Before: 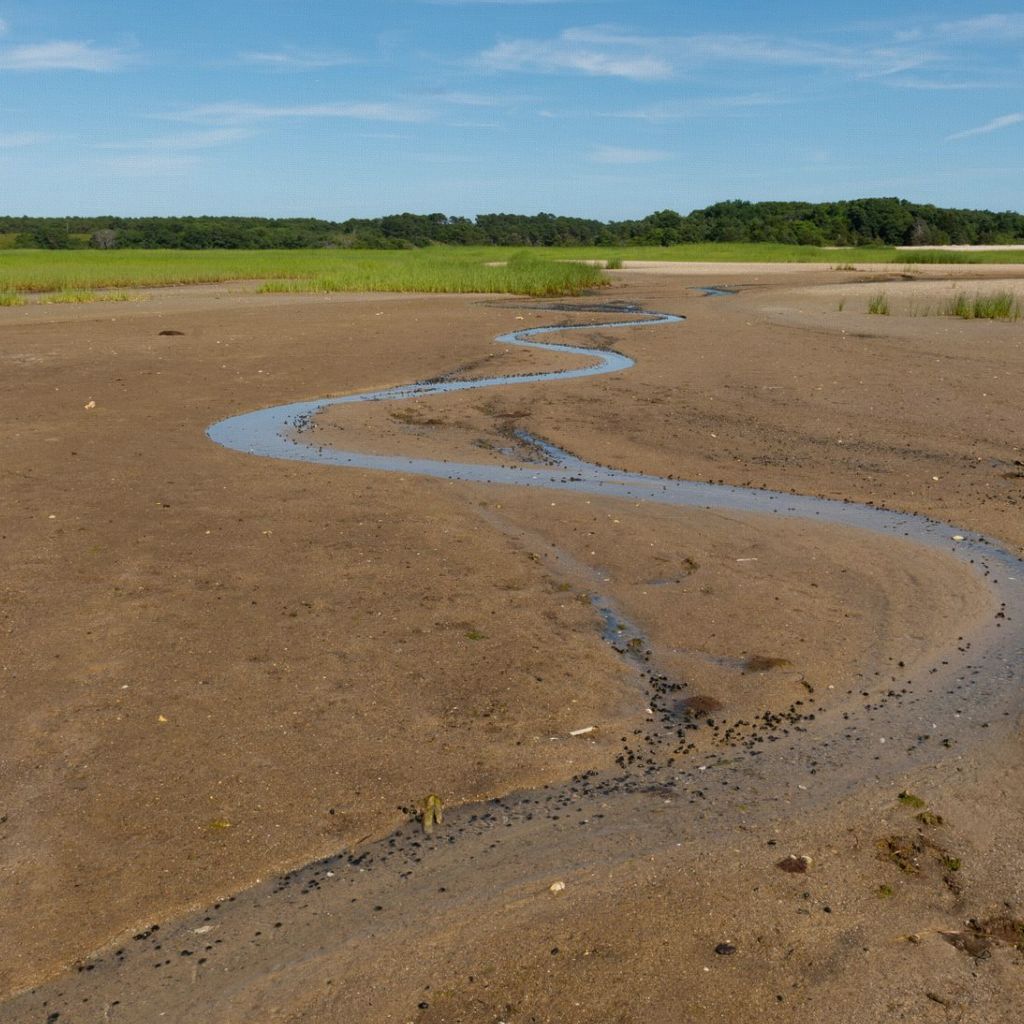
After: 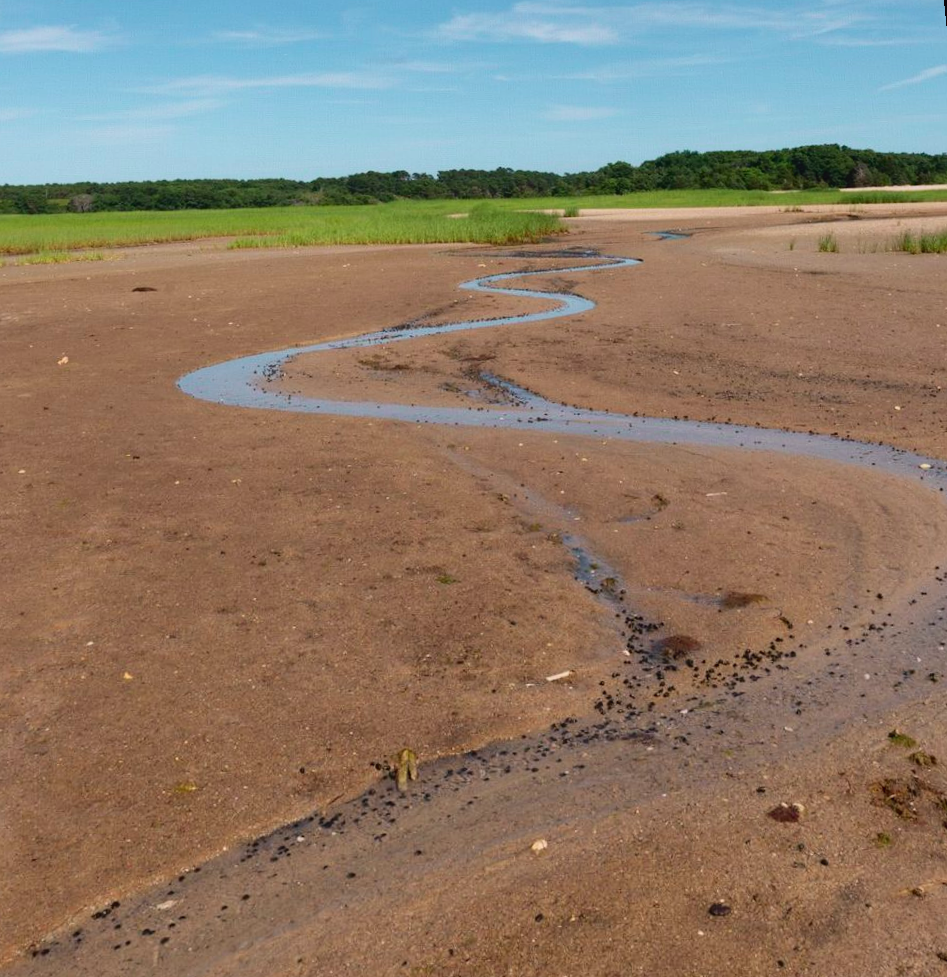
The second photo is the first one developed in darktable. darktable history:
tone curve: curves: ch0 [(0, 0.025) (0.15, 0.143) (0.452, 0.486) (0.751, 0.788) (1, 0.961)]; ch1 [(0, 0) (0.43, 0.408) (0.476, 0.469) (0.497, 0.507) (0.546, 0.571) (0.566, 0.607) (0.62, 0.657) (1, 1)]; ch2 [(0, 0) (0.386, 0.397) (0.505, 0.498) (0.547, 0.546) (0.579, 0.58) (1, 1)], color space Lab, independent channels, preserve colors none
rotate and perspective: rotation -1.68°, lens shift (vertical) -0.146, crop left 0.049, crop right 0.912, crop top 0.032, crop bottom 0.96
